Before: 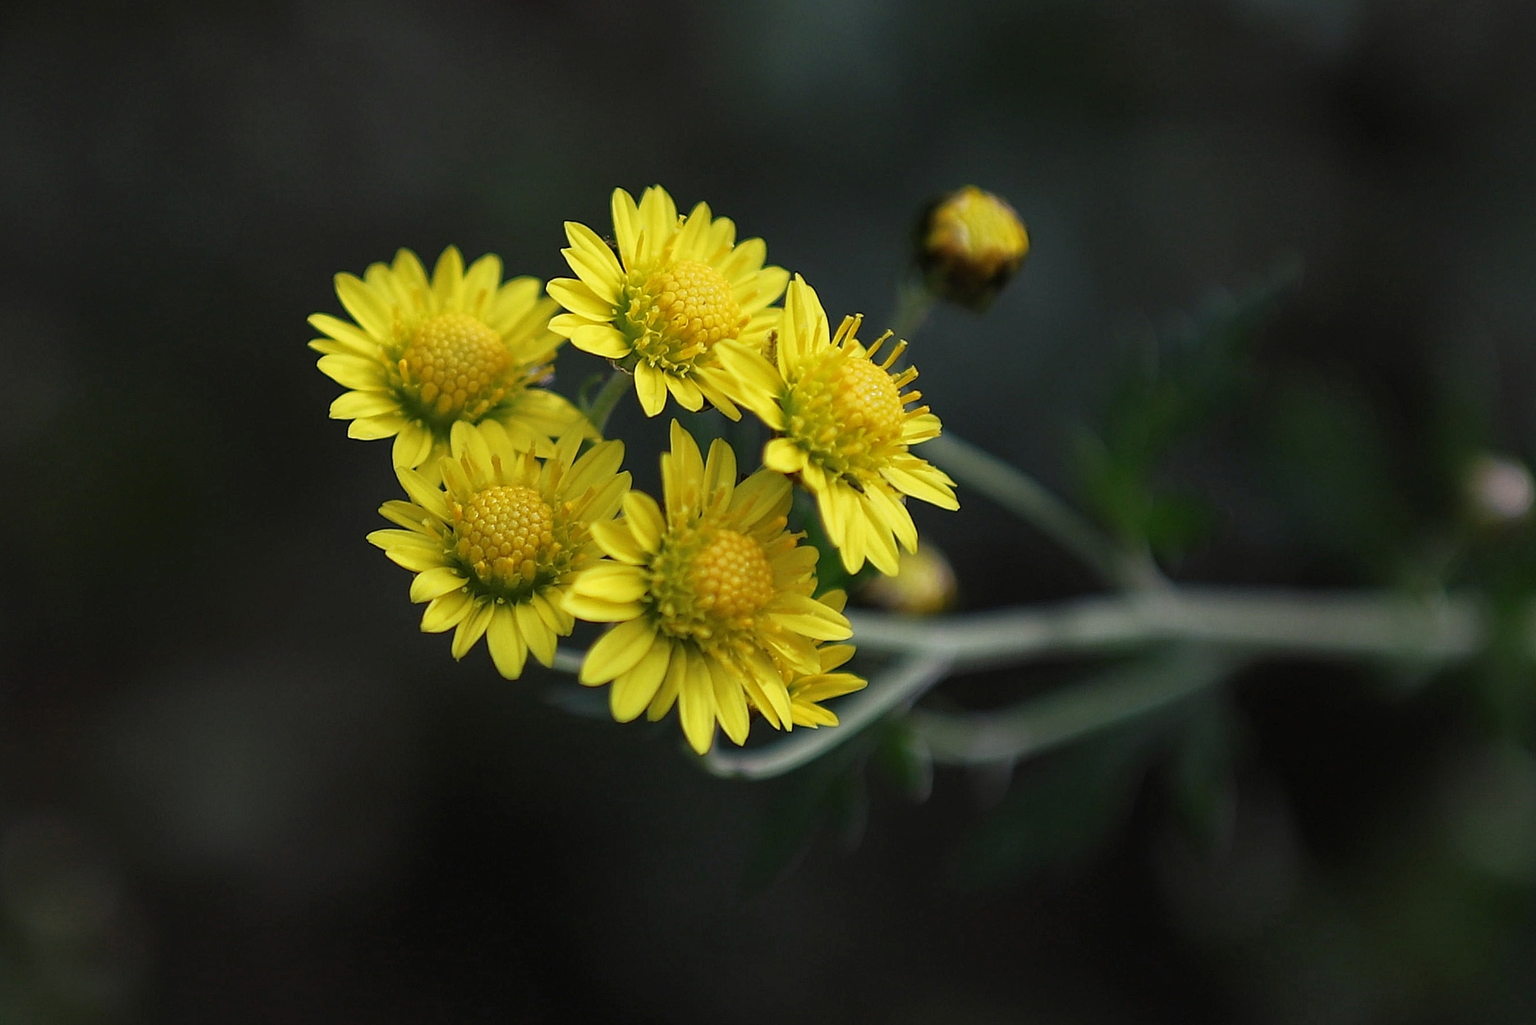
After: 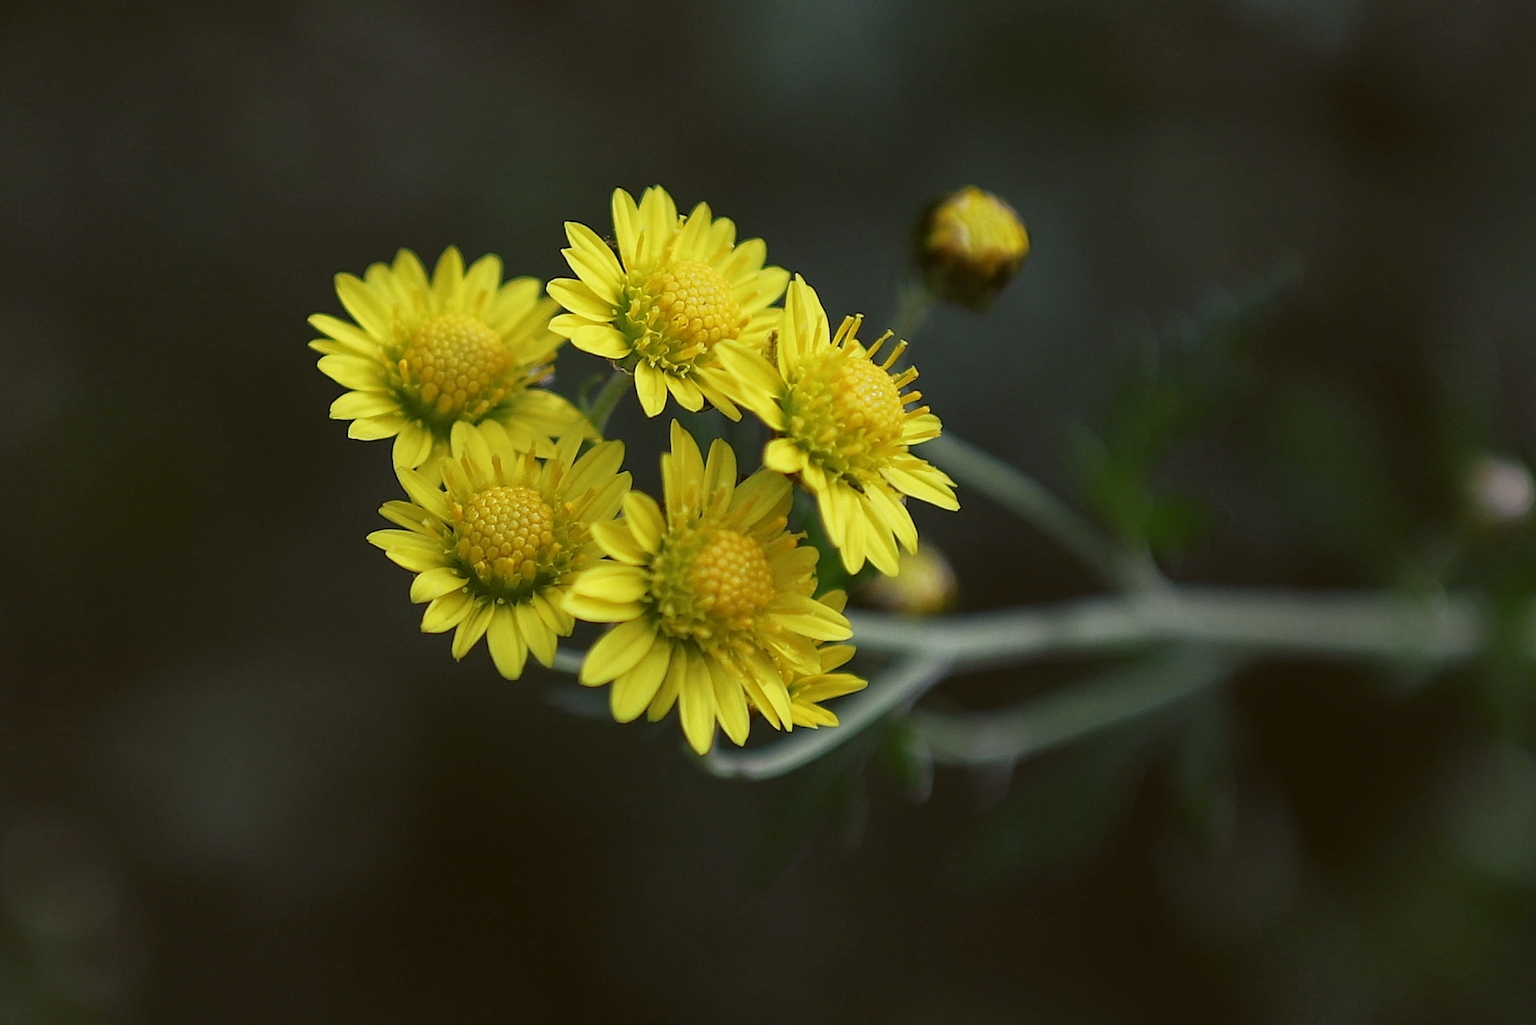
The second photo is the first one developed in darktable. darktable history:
color balance: lift [1.004, 1.002, 1.002, 0.998], gamma [1, 1.007, 1.002, 0.993], gain [1, 0.977, 1.013, 1.023], contrast -3.64%
